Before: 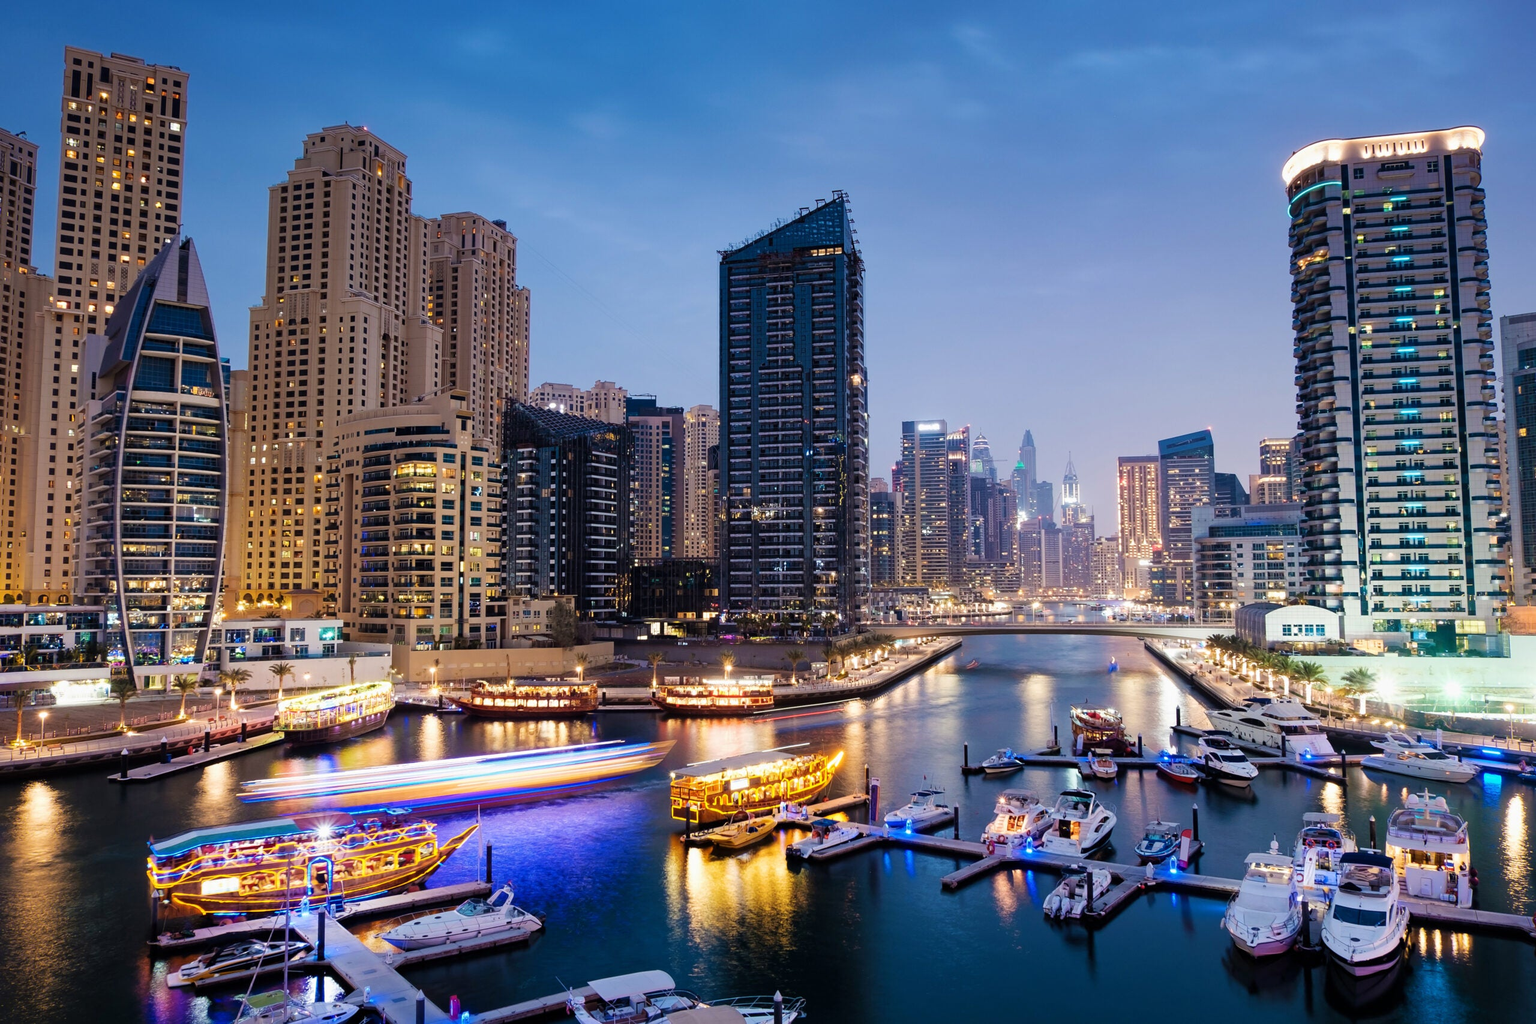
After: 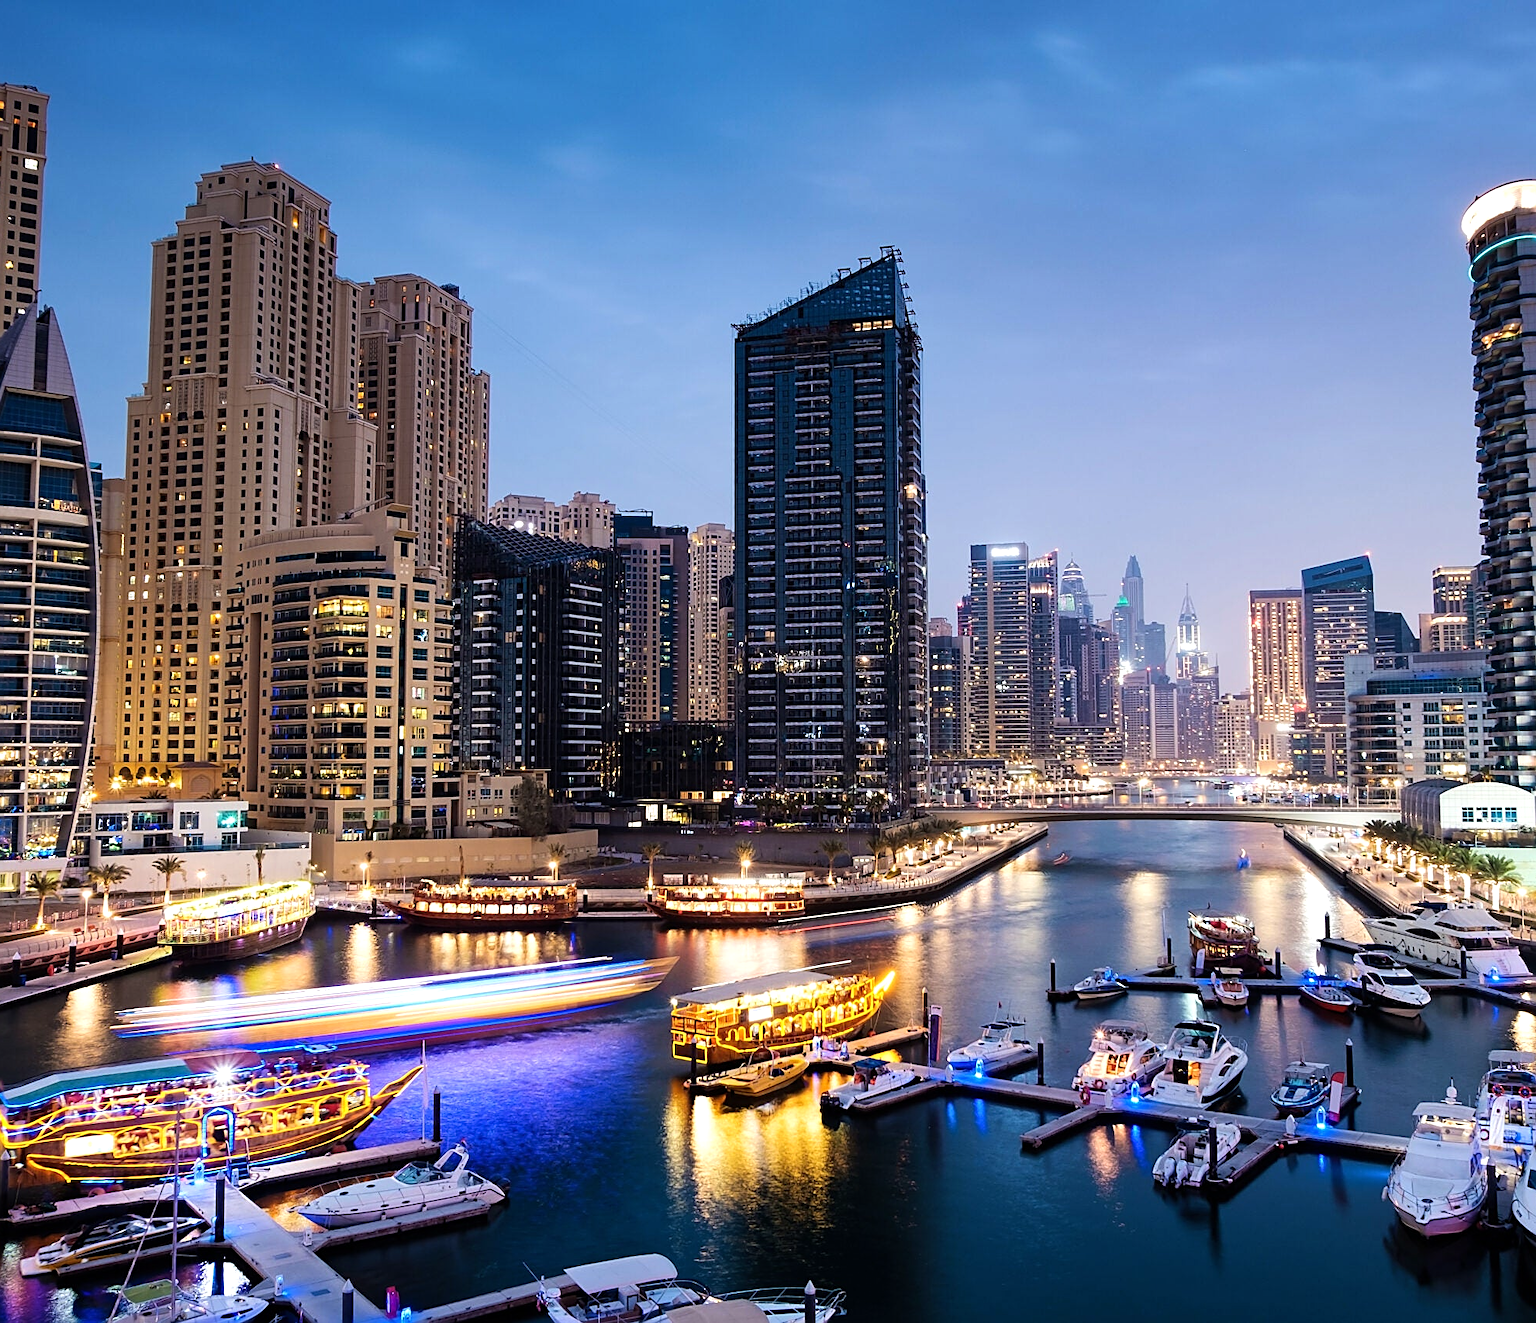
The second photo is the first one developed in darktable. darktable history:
crop: left 9.851%, right 12.762%
exposure: exposure -0.072 EV, compensate highlight preservation false
sharpen: on, module defaults
tone equalizer: -8 EV -0.423 EV, -7 EV -0.415 EV, -6 EV -0.372 EV, -5 EV -0.197 EV, -3 EV 0.212 EV, -2 EV 0.34 EV, -1 EV 0.375 EV, +0 EV 0.447 EV, edges refinement/feathering 500, mask exposure compensation -1.57 EV, preserve details no
